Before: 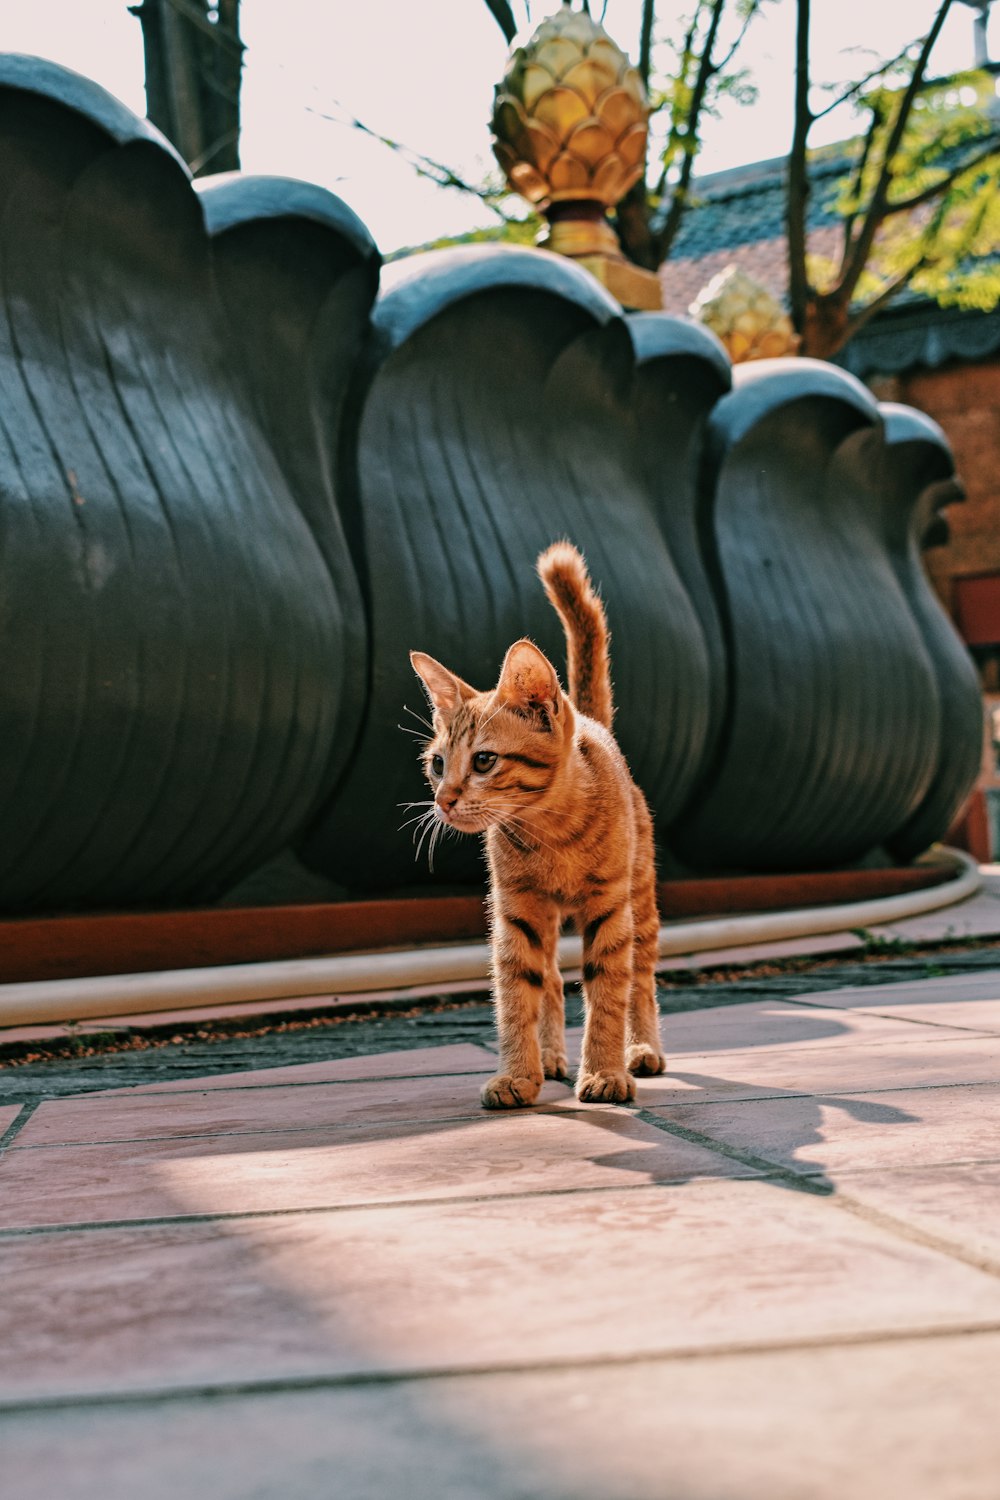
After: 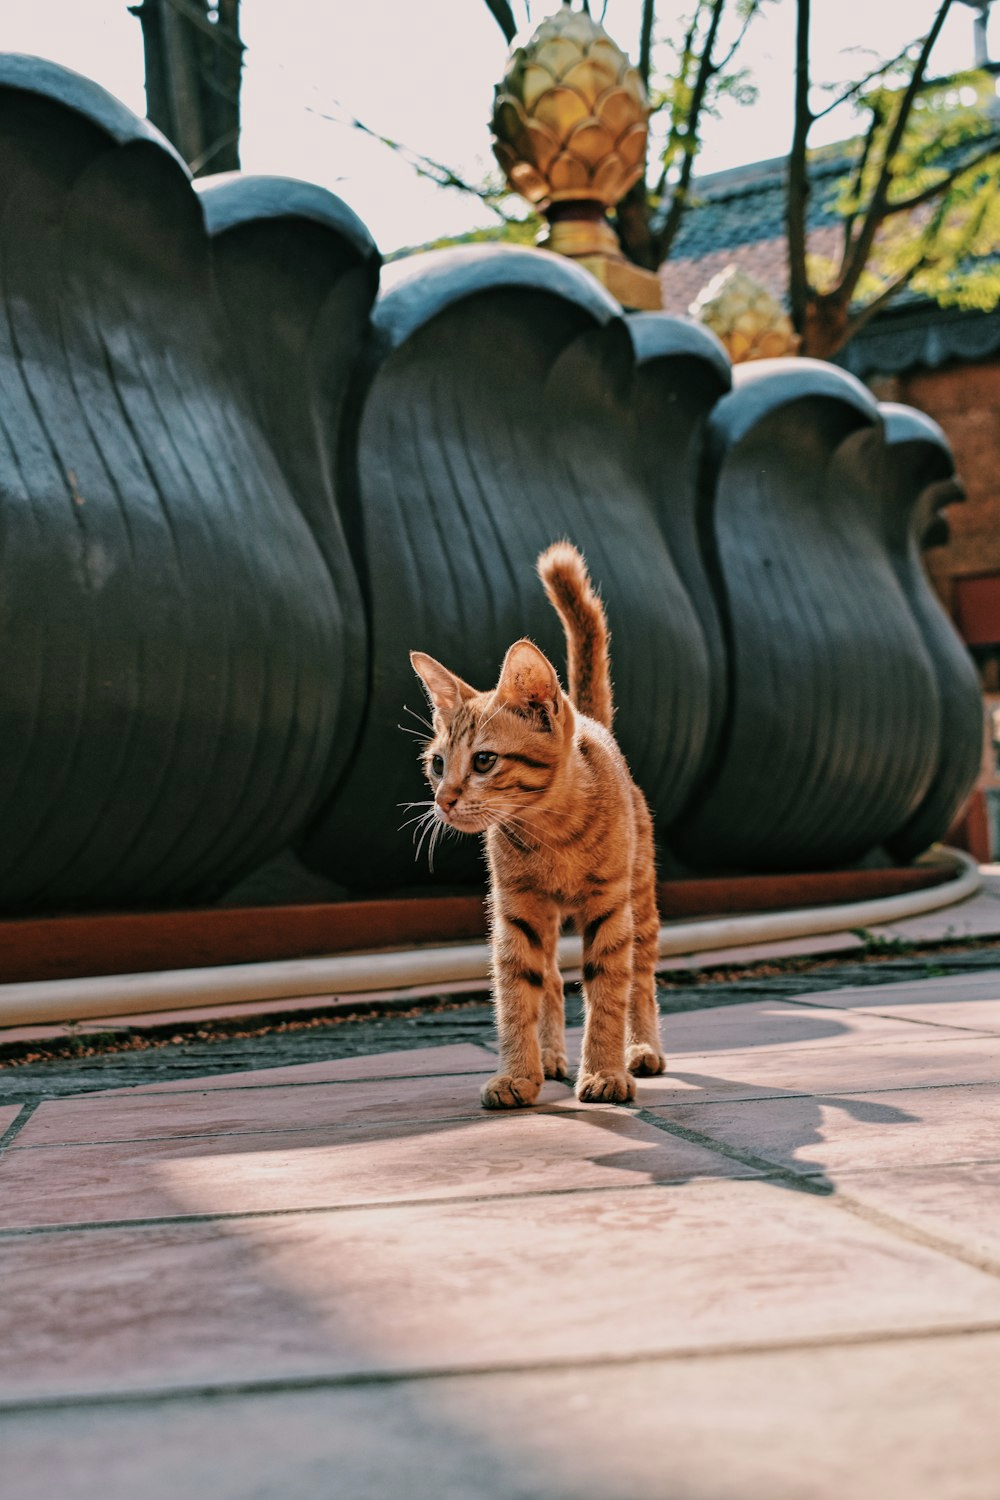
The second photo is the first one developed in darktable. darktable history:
exposure: exposure -0.064 EV, compensate highlight preservation false
contrast brightness saturation: saturation -0.1
